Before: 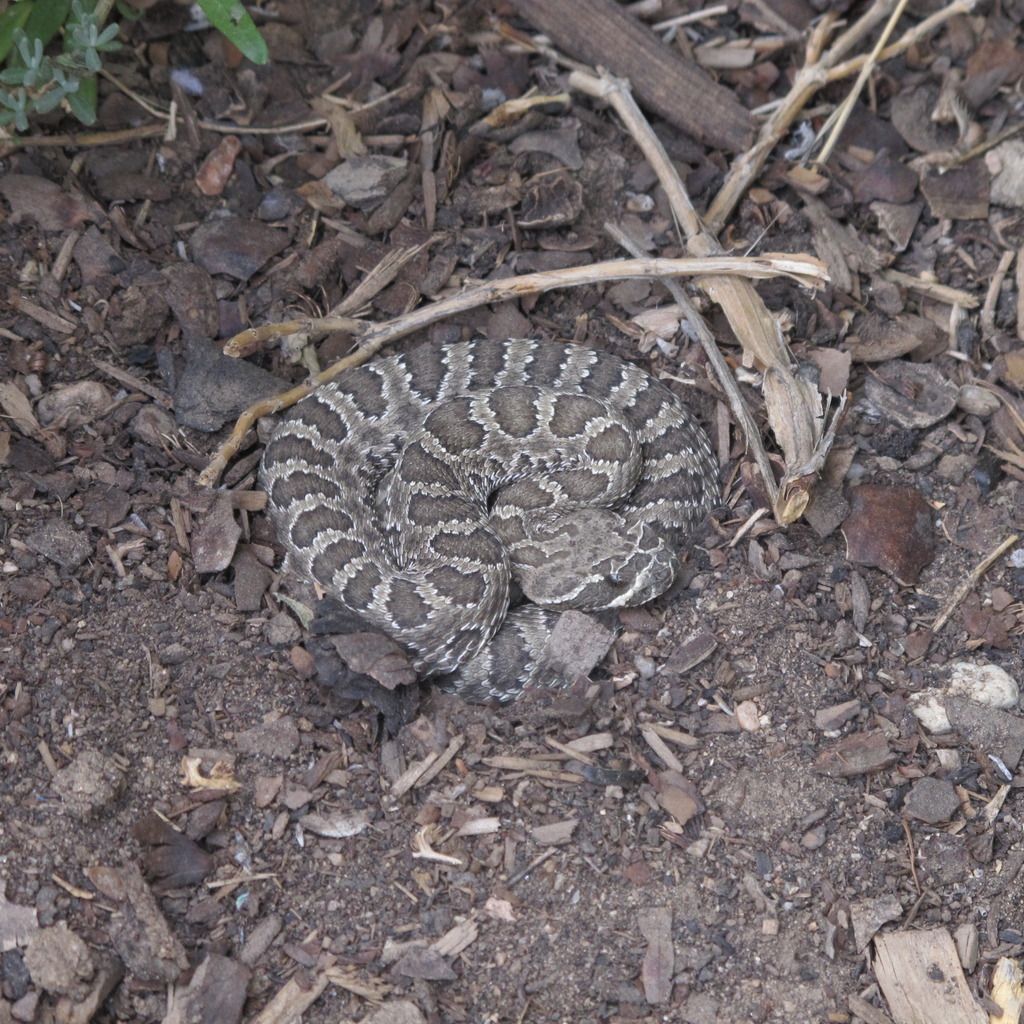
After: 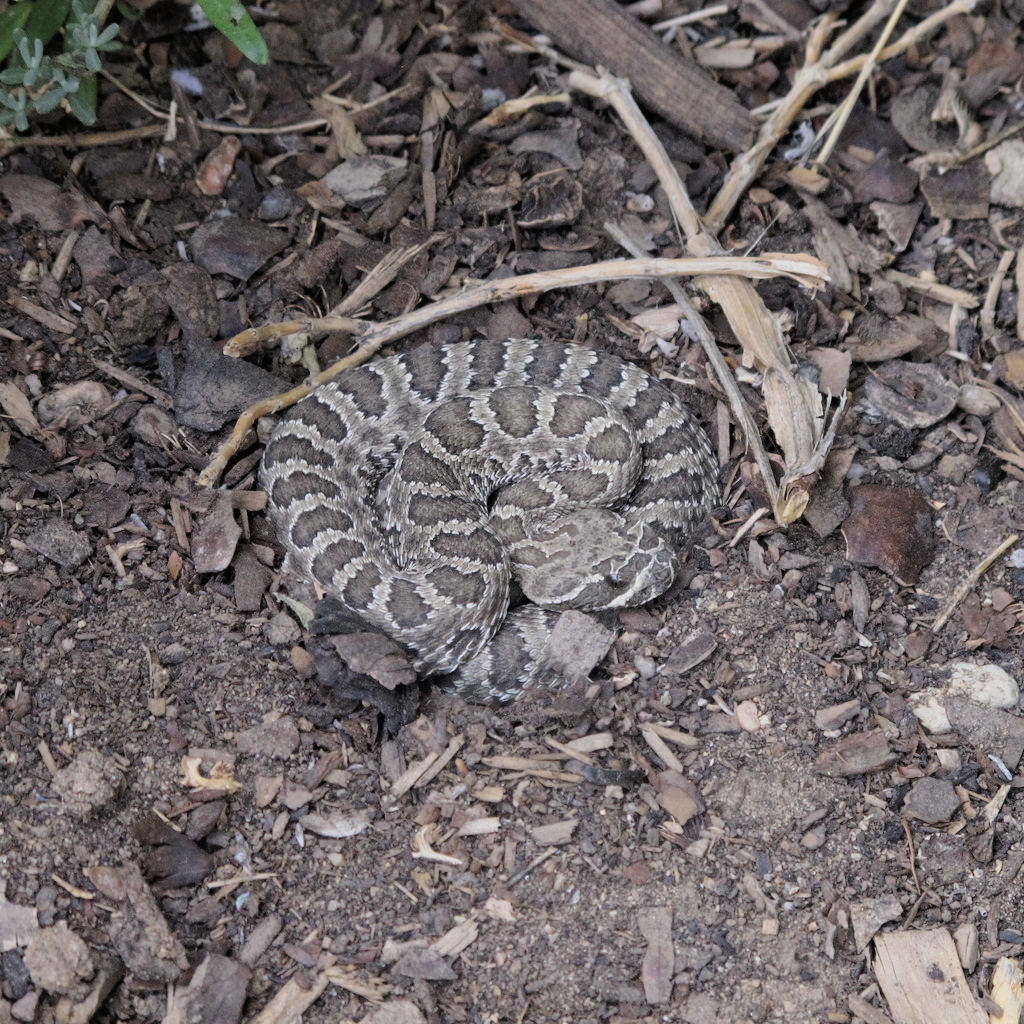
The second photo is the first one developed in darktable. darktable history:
tone equalizer: -8 EV -0.417 EV, -7 EV -0.389 EV, -6 EV -0.333 EV, -5 EV -0.222 EV, -3 EV 0.222 EV, -2 EV 0.333 EV, -1 EV 0.389 EV, +0 EV 0.417 EV, edges refinement/feathering 500, mask exposure compensation -1.57 EV, preserve details no
filmic rgb: black relative exposure -7.92 EV, white relative exposure 4.13 EV, threshold 3 EV, hardness 4.02, latitude 51.22%, contrast 1.013, shadows ↔ highlights balance 5.35%, color science v5 (2021), contrast in shadows safe, contrast in highlights safe, enable highlight reconstruction true
